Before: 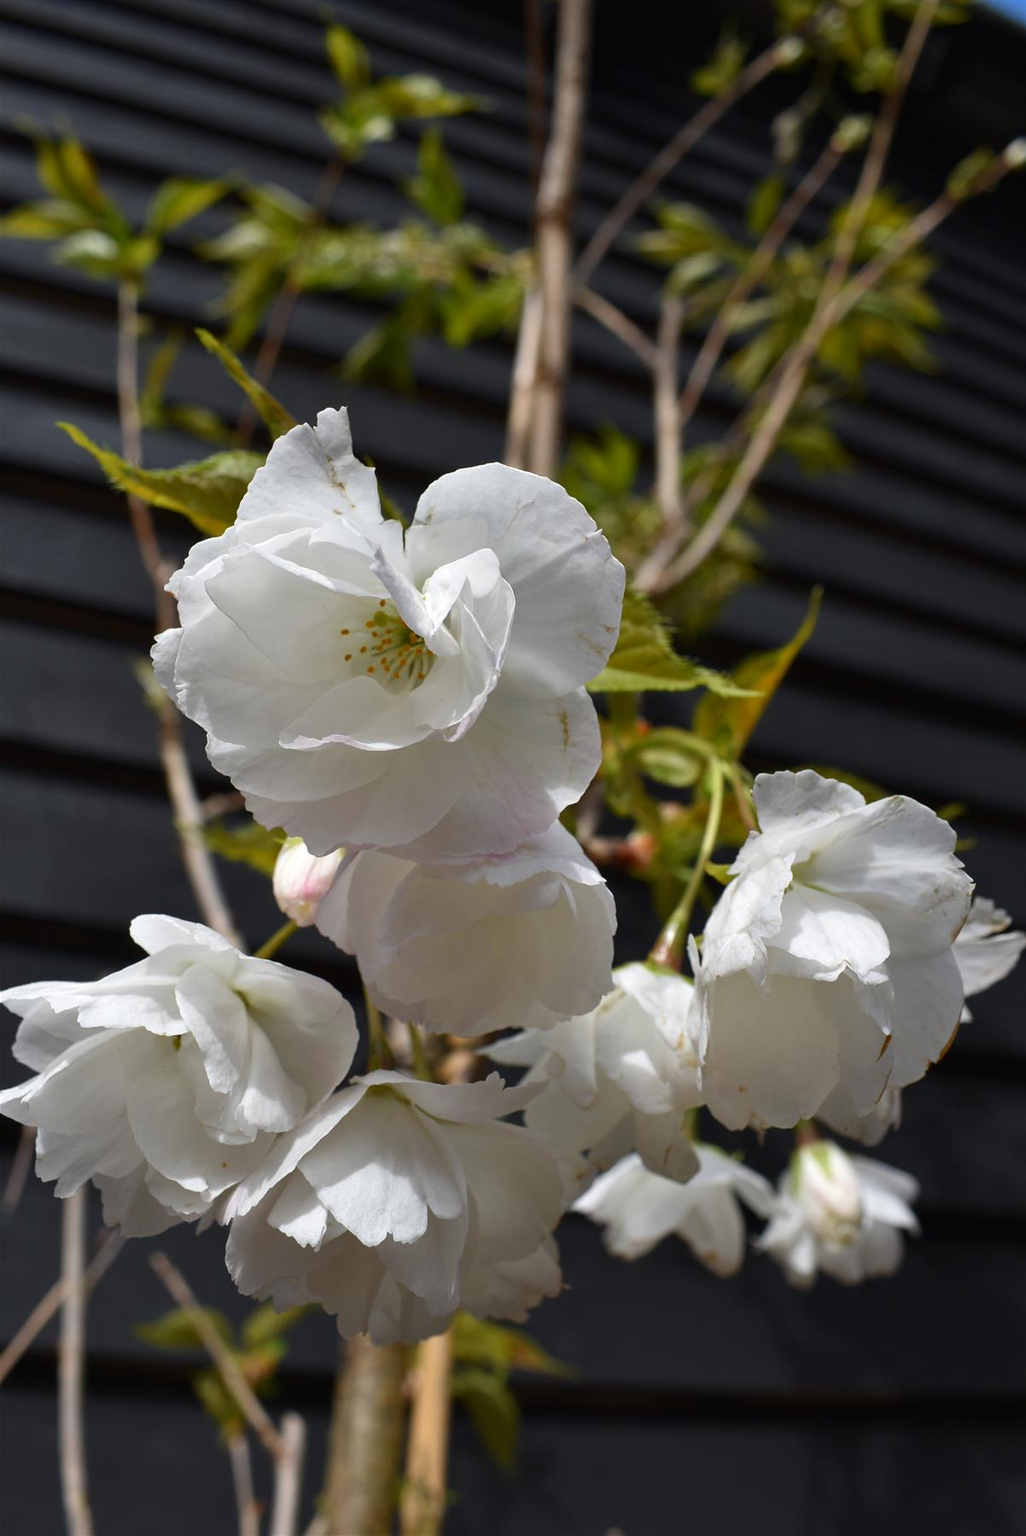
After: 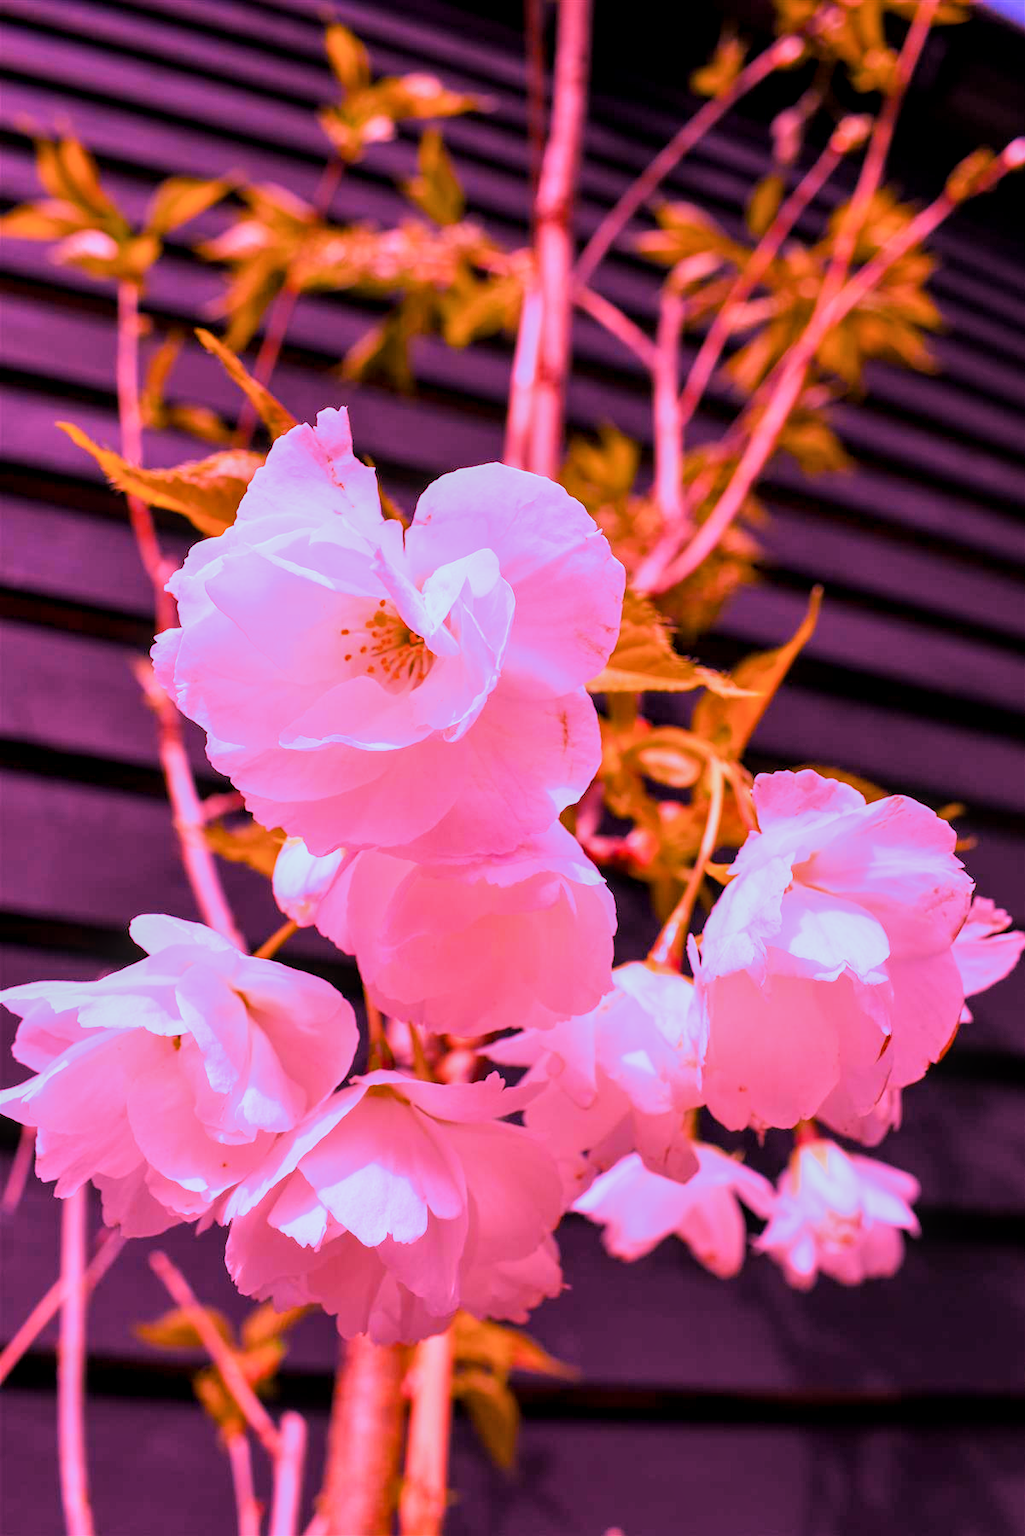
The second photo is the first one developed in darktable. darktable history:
white balance: red 2.229, blue 1.46
color calibration "scene-referred default": x 0.37, y 0.382, temperature 4313.32 K
filmic rgb "scene-referred default": black relative exposure -7.65 EV, white relative exposure 4.56 EV, hardness 3.61
local contrast: on, module defaults
raw chromatic aberrations: on, module defaults
color balance rgb: perceptual saturation grading › global saturation 25%, global vibrance 20%
exposure: black level correction 0.001, exposure 0.5 EV, compensate exposure bias true, compensate highlight preservation false
highlight reconstruction: method reconstruct color, iterations 1, diameter of reconstruction 64 px
hot pixels: on, module defaults
lens correction: scale 1.01, crop 1, focal 85, aperture 2.8, distance 10.02, camera "Canon EOS RP", lens "Canon RF 85mm F2 MACRO IS STM"
tone equalizer "mask blending: all purposes": on, module defaults
raw denoise: x [[0, 0.25, 0.5, 0.75, 1] ×4]
